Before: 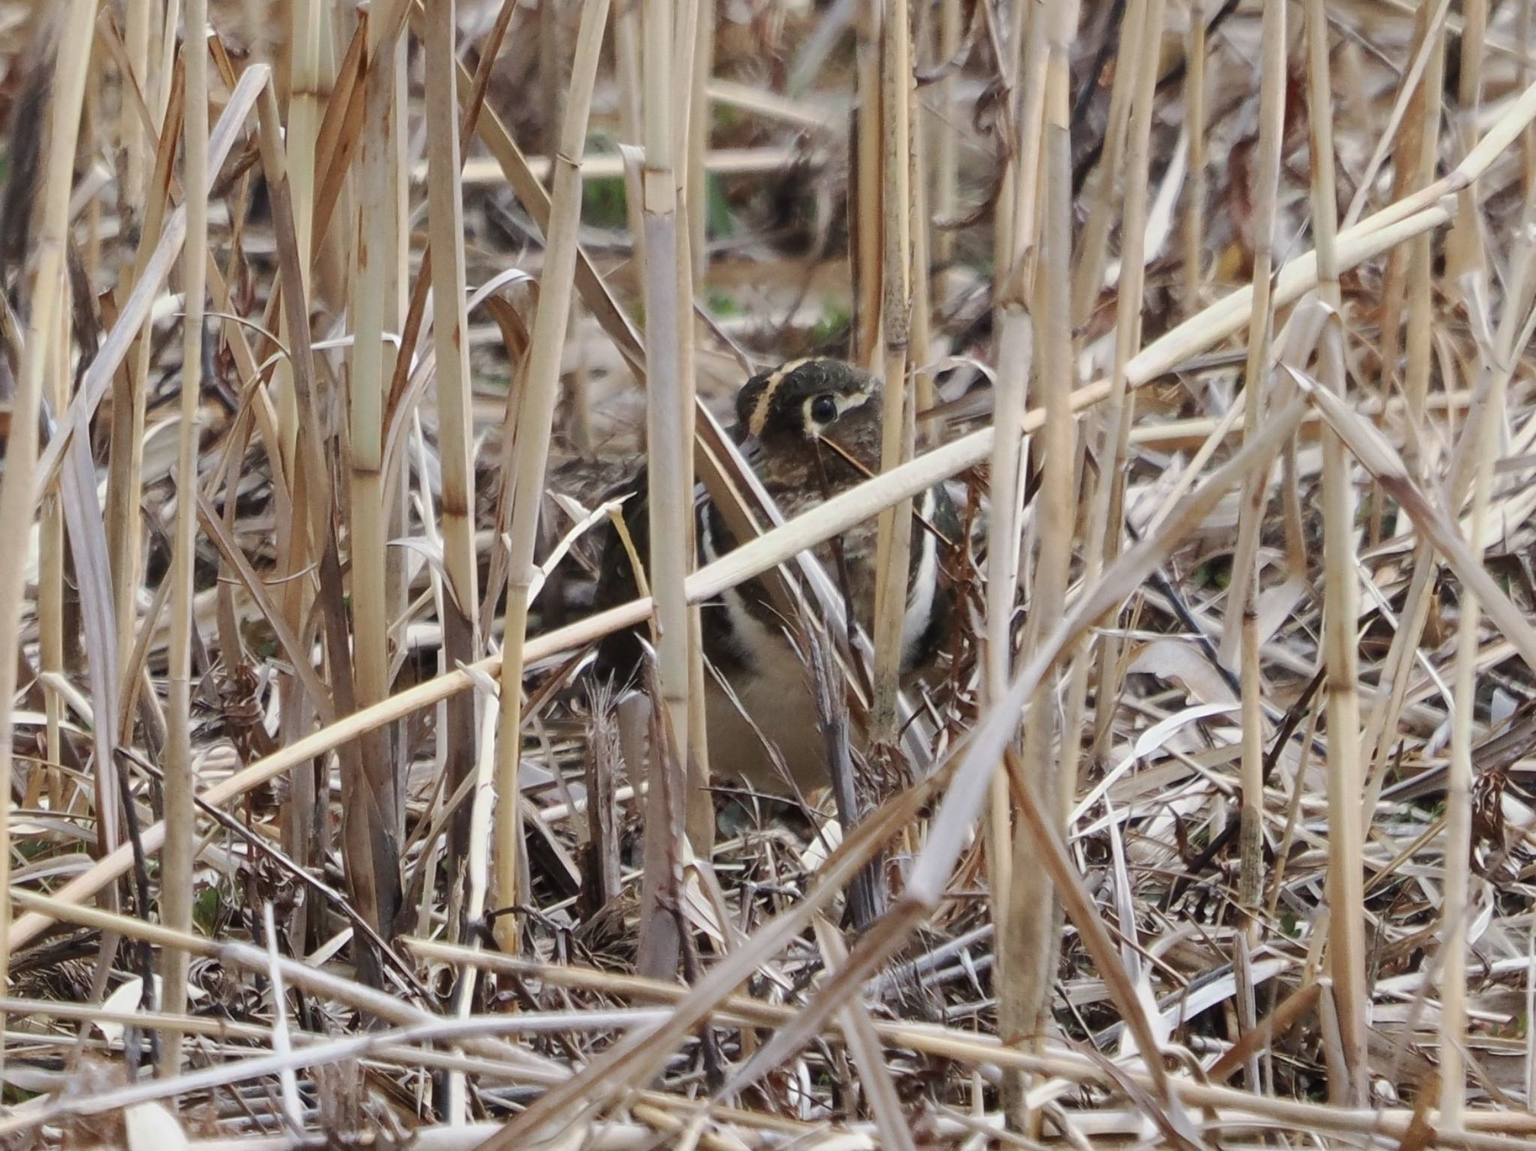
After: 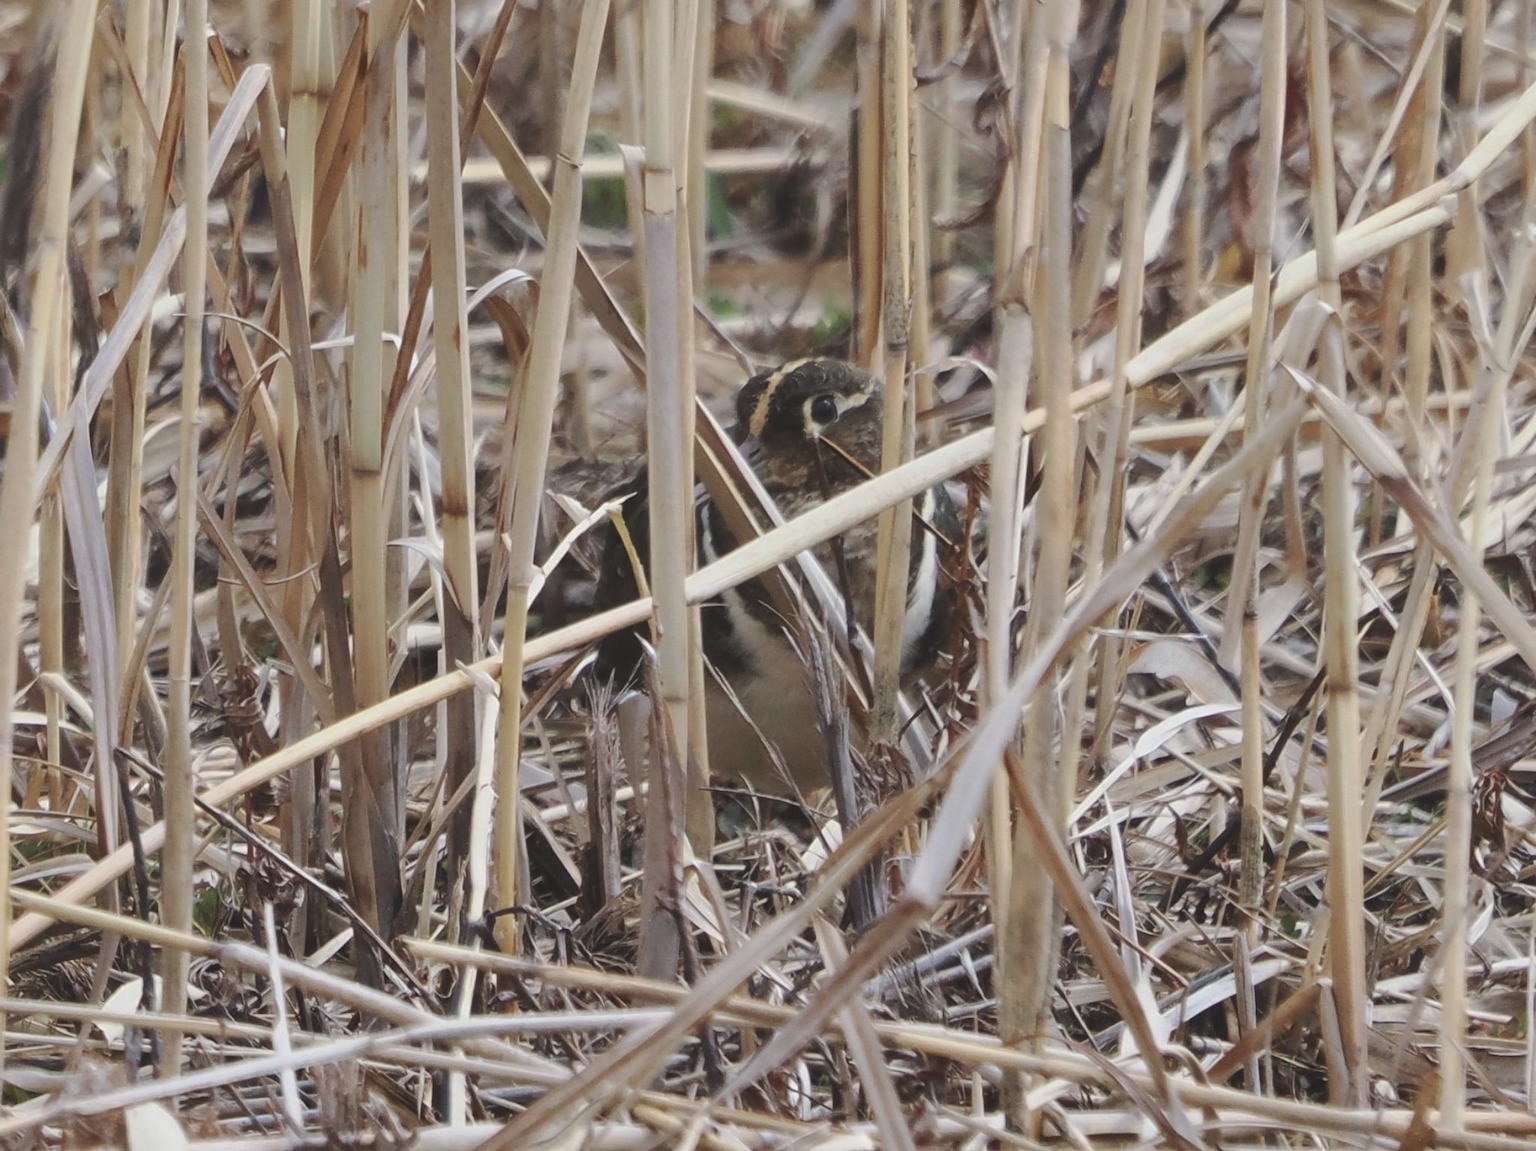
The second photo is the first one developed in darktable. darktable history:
exposure: black level correction -0.015, exposure -0.125 EV, compensate highlight preservation false
